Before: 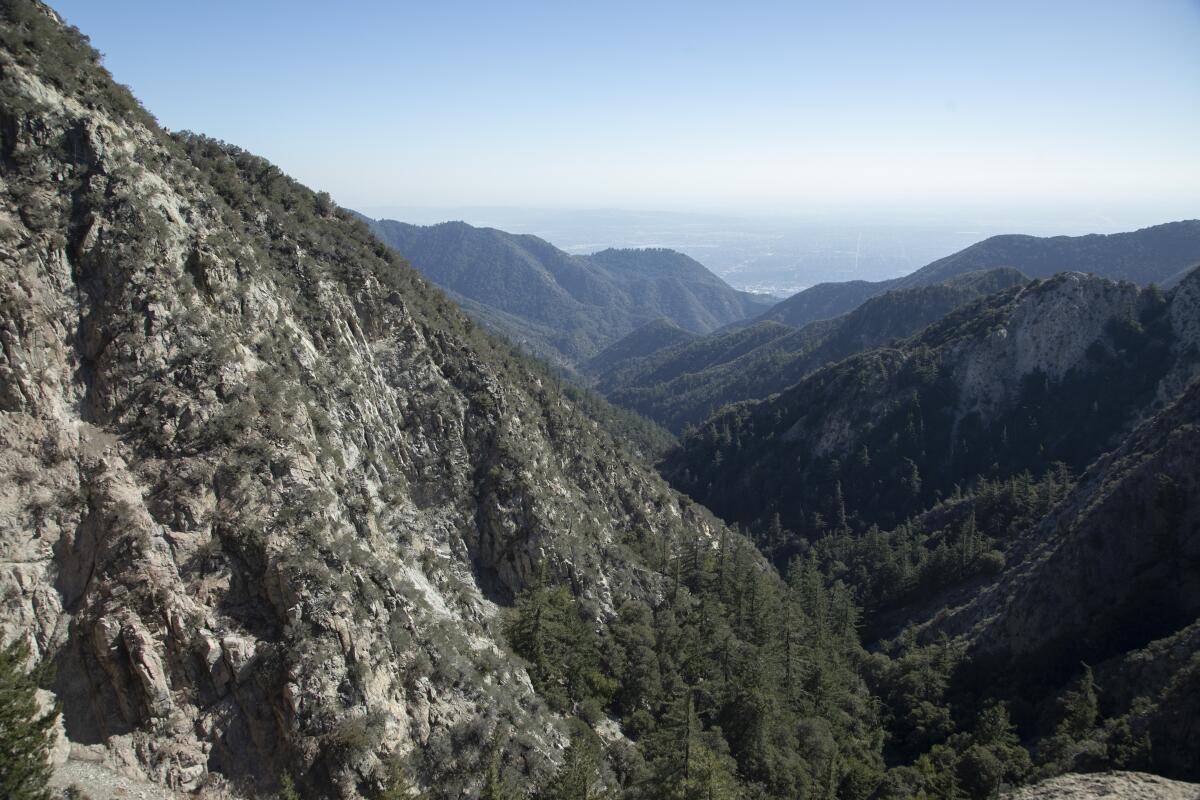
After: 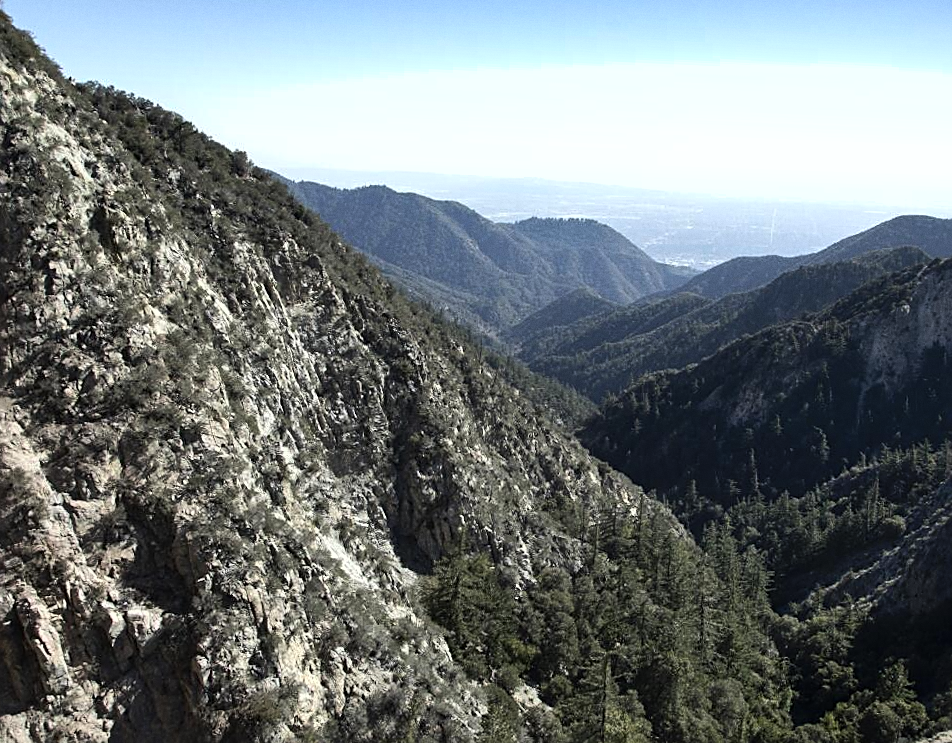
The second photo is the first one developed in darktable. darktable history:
shadows and highlights: low approximation 0.01, soften with gaussian
sharpen: on, module defaults
crop and rotate: left 9.597%, right 10.195%
rotate and perspective: rotation 0.679°, lens shift (horizontal) 0.136, crop left 0.009, crop right 0.991, crop top 0.078, crop bottom 0.95
tone equalizer: -8 EV -0.75 EV, -7 EV -0.7 EV, -6 EV -0.6 EV, -5 EV -0.4 EV, -3 EV 0.4 EV, -2 EV 0.6 EV, -1 EV 0.7 EV, +0 EV 0.75 EV, edges refinement/feathering 500, mask exposure compensation -1.57 EV, preserve details no
grain: coarseness 0.09 ISO, strength 16.61%
exposure: exposure -0.157 EV, compensate highlight preservation false
